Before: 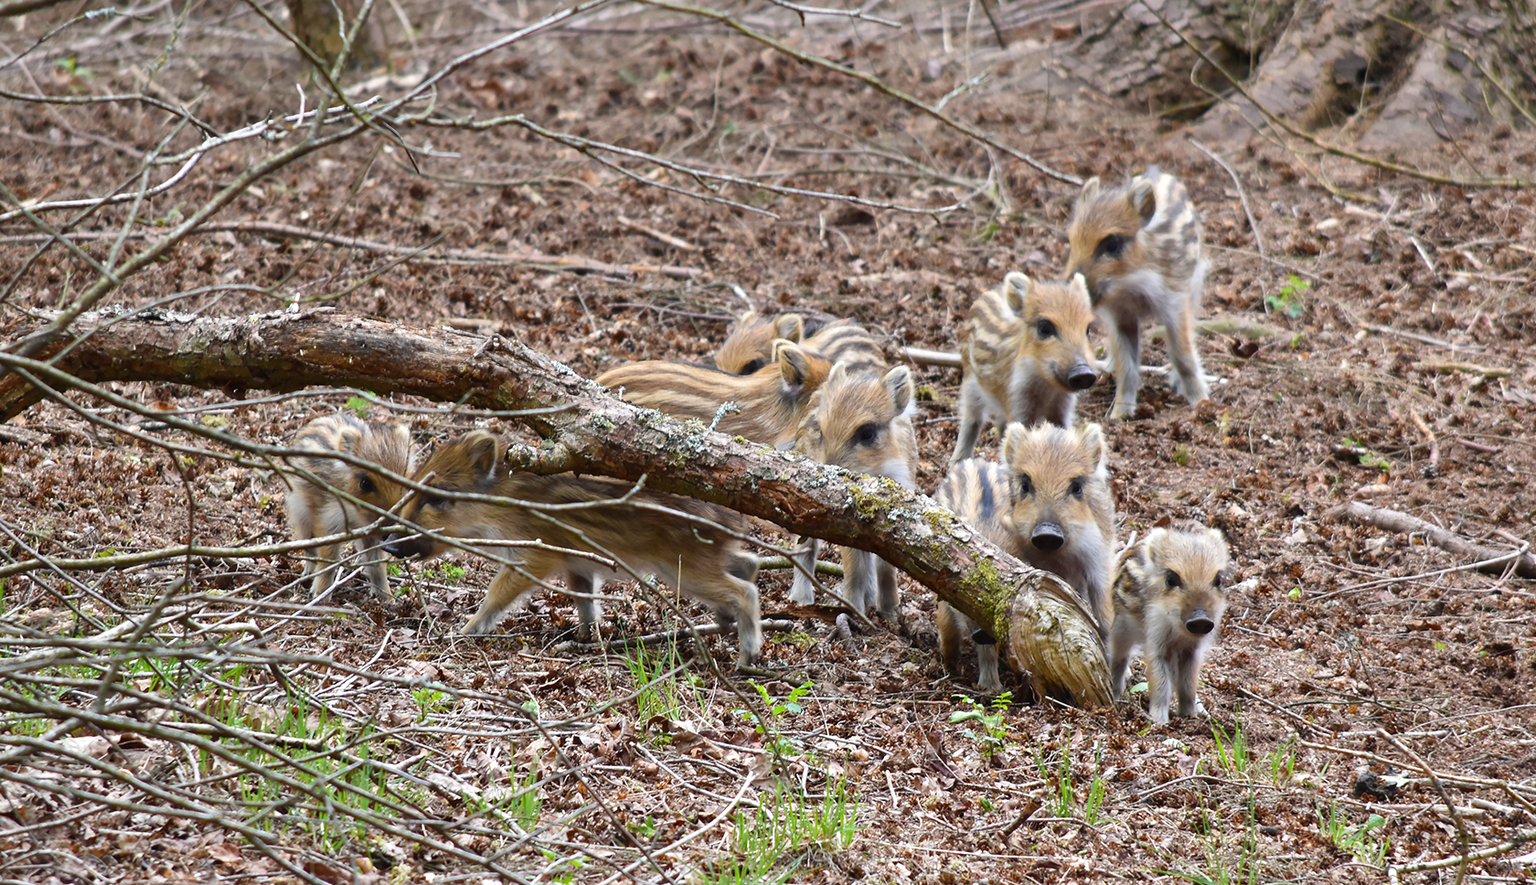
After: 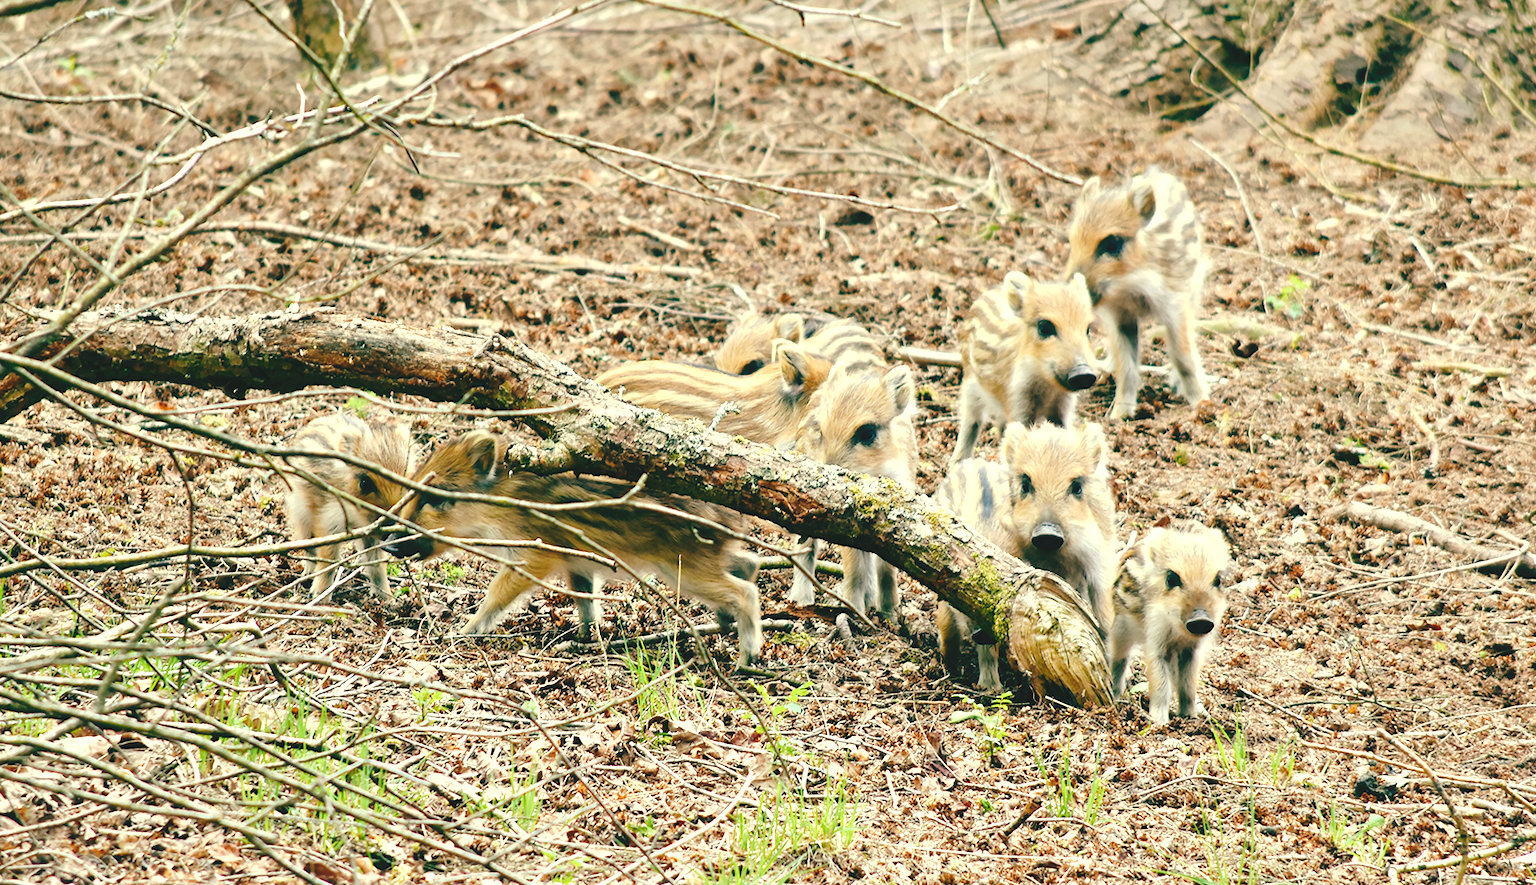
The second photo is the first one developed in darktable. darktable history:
exposure: exposure 0.785 EV, compensate highlight preservation false
tone curve: curves: ch0 [(0, 0) (0.003, 0.09) (0.011, 0.095) (0.025, 0.097) (0.044, 0.108) (0.069, 0.117) (0.1, 0.129) (0.136, 0.151) (0.177, 0.185) (0.224, 0.229) (0.277, 0.299) (0.335, 0.379) (0.399, 0.469) (0.468, 0.55) (0.543, 0.629) (0.623, 0.702) (0.709, 0.775) (0.801, 0.85) (0.898, 0.91) (1, 1)], preserve colors none
color balance: mode lift, gamma, gain (sRGB), lift [1, 0.69, 1, 1], gamma [1, 1.482, 1, 1], gain [1, 1, 1, 0.802]
shadows and highlights: shadows 62.66, white point adjustment 0.37, highlights -34.44, compress 83.82%
